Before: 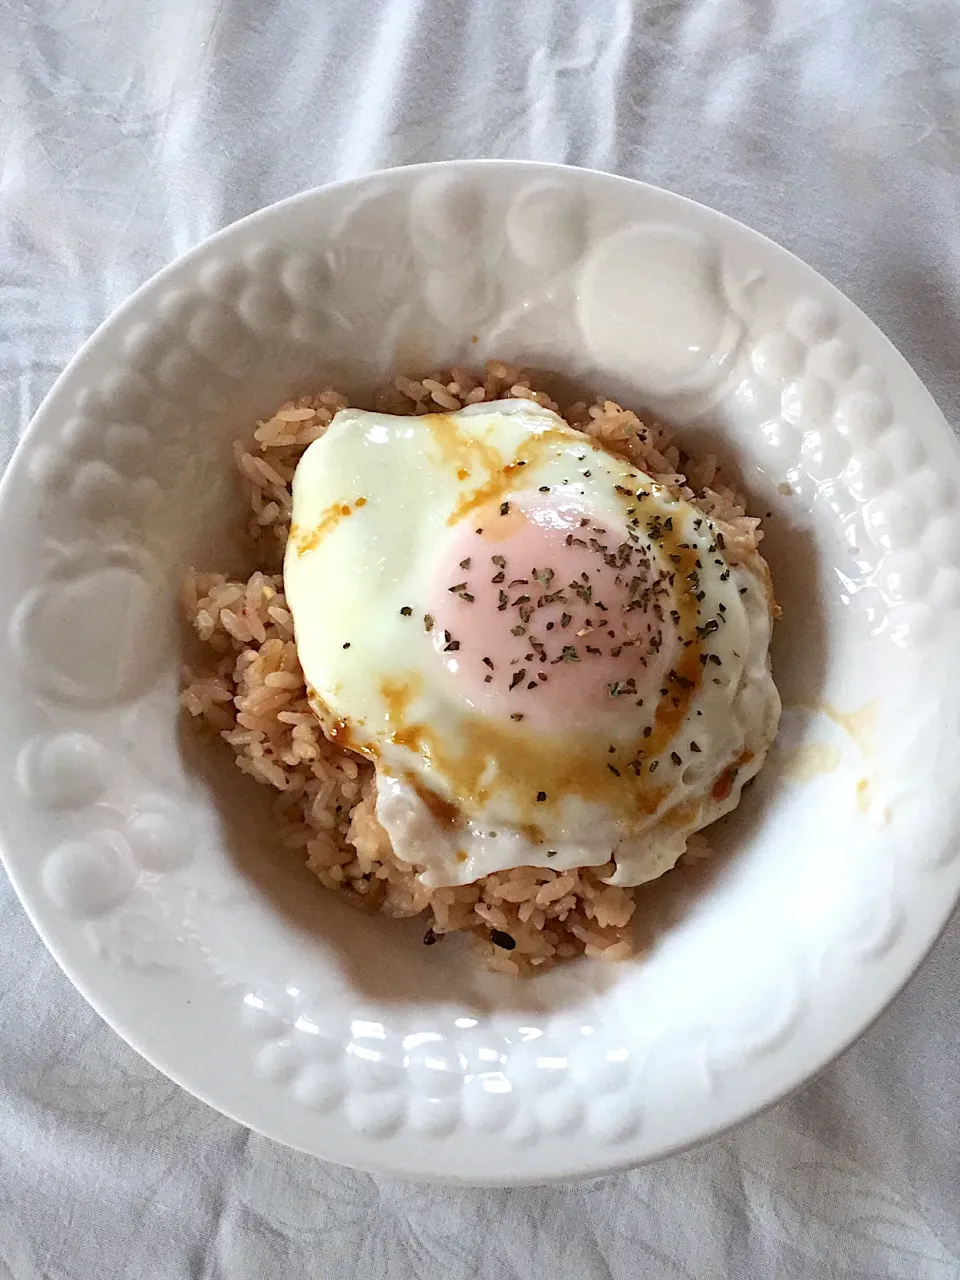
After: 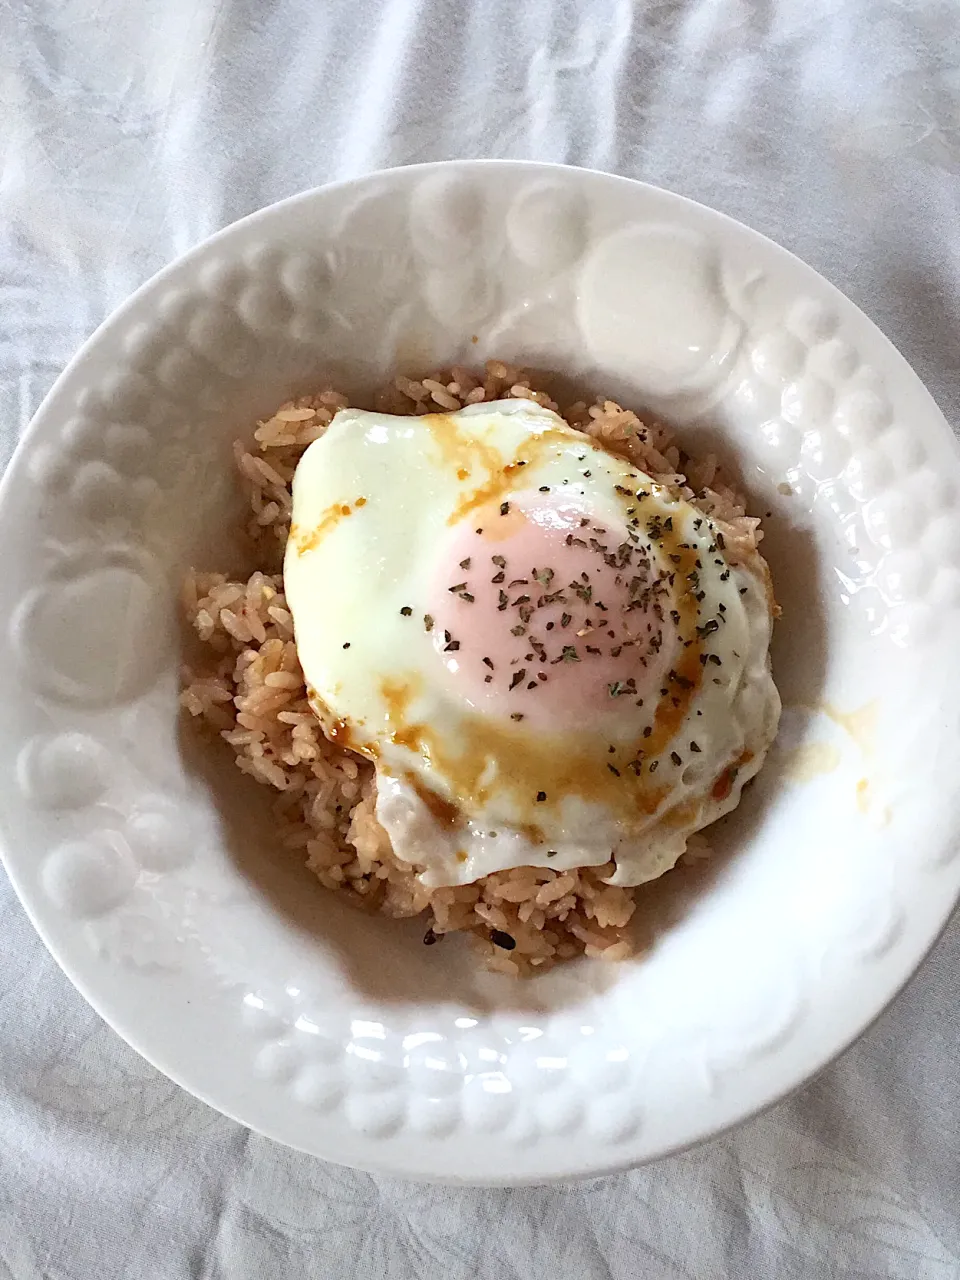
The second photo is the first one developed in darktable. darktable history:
shadows and highlights: shadows -0.393, highlights 38.58
